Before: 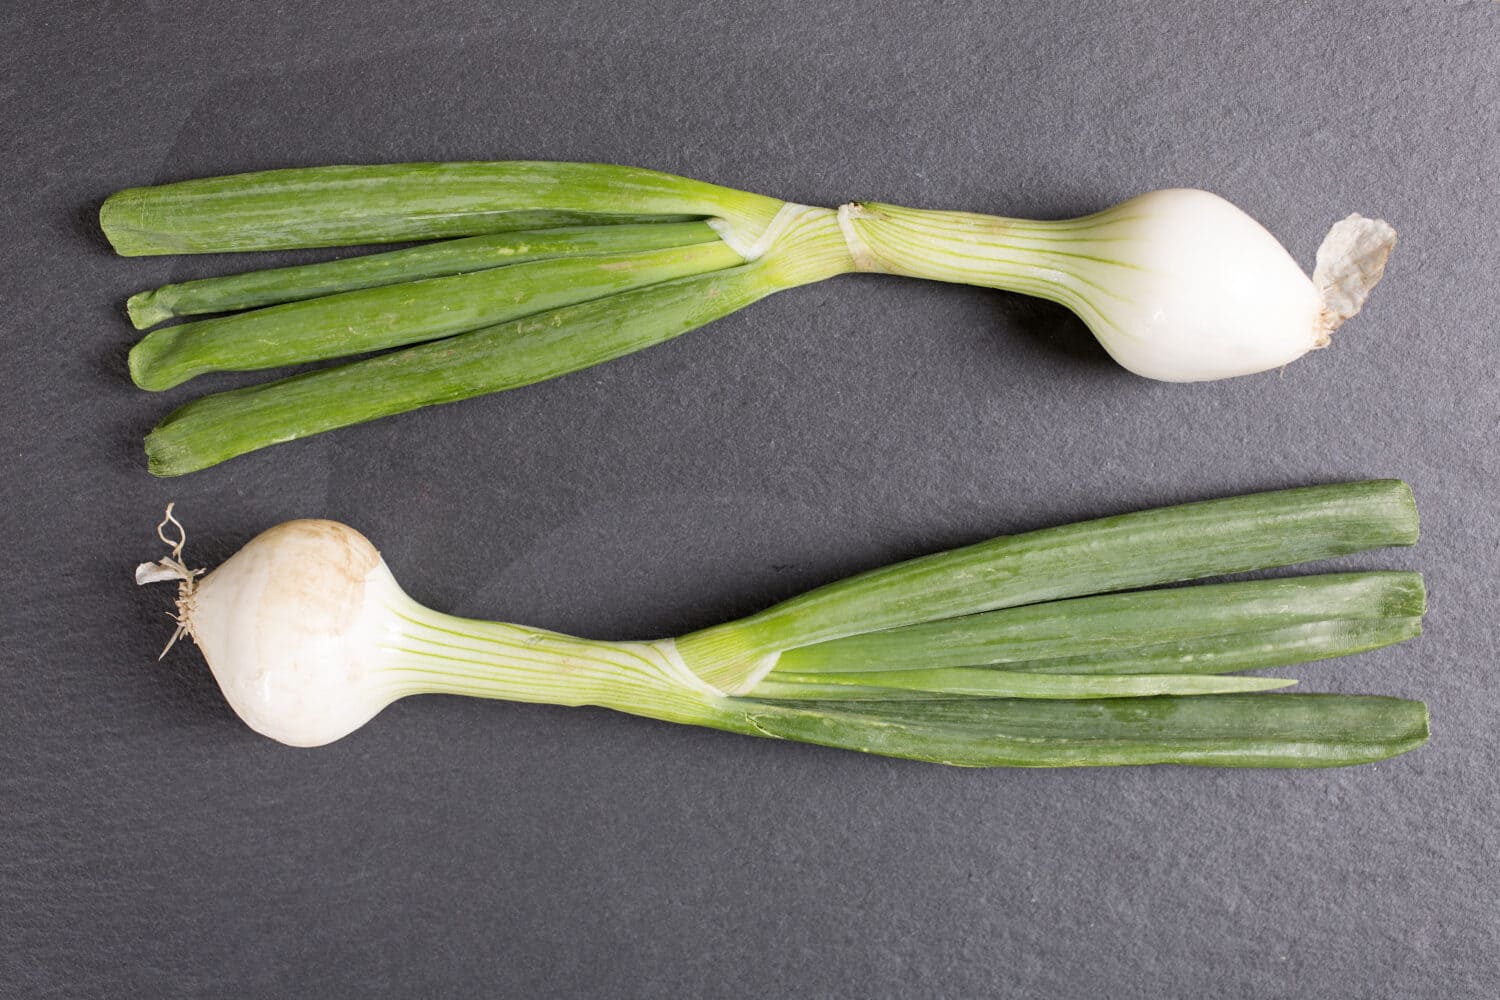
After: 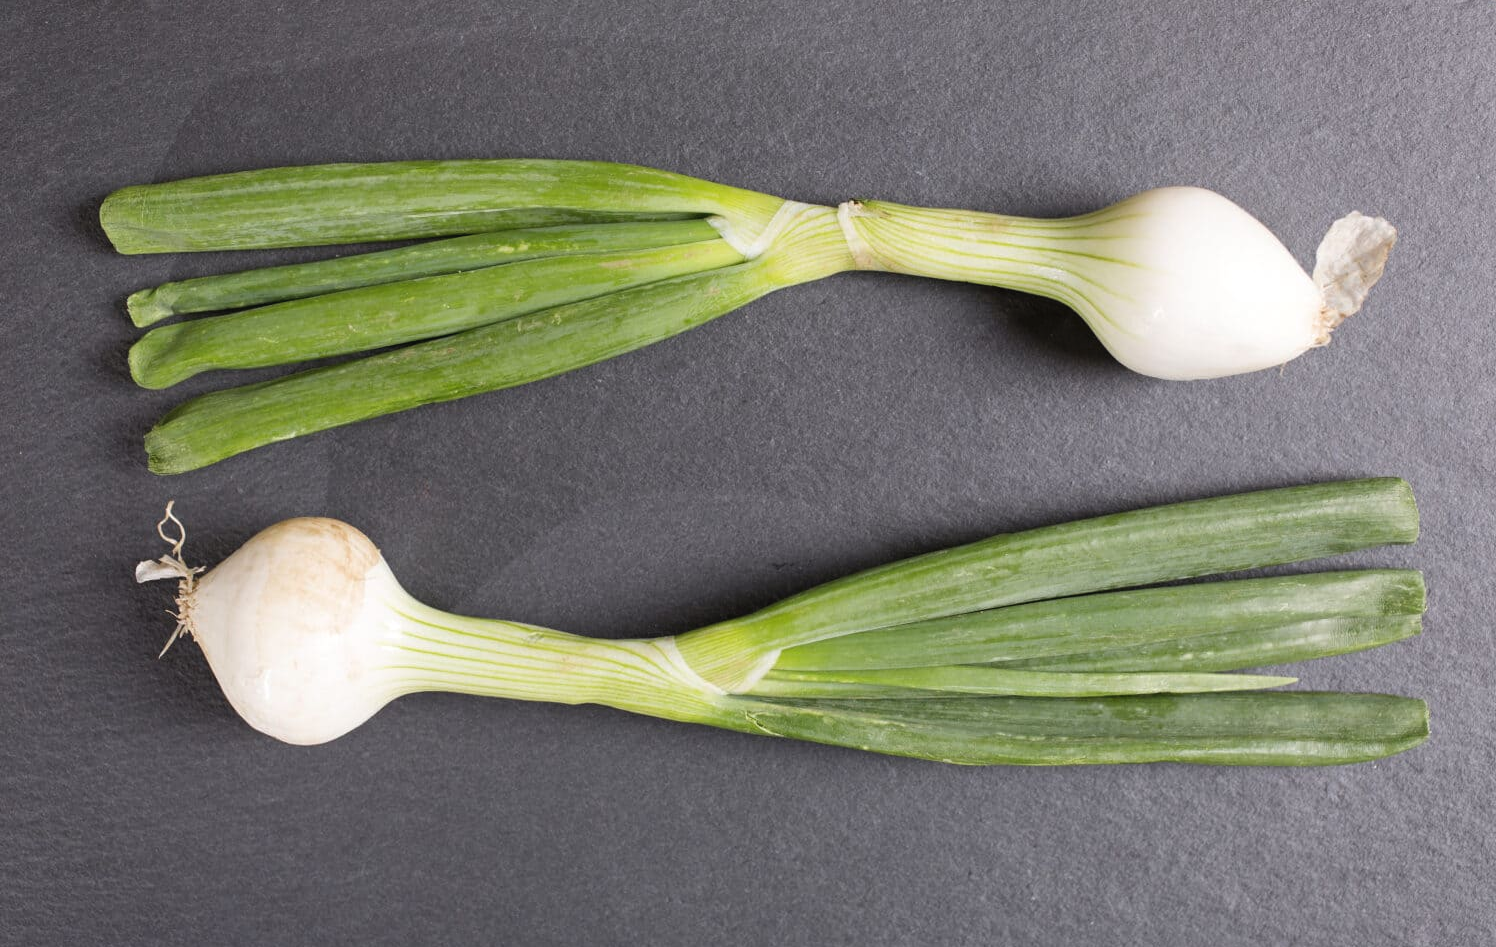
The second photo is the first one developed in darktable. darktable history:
exposure: black level correction -0.003, exposure 0.031 EV, compensate highlight preservation false
crop: top 0.291%, right 0.259%, bottom 5.003%
